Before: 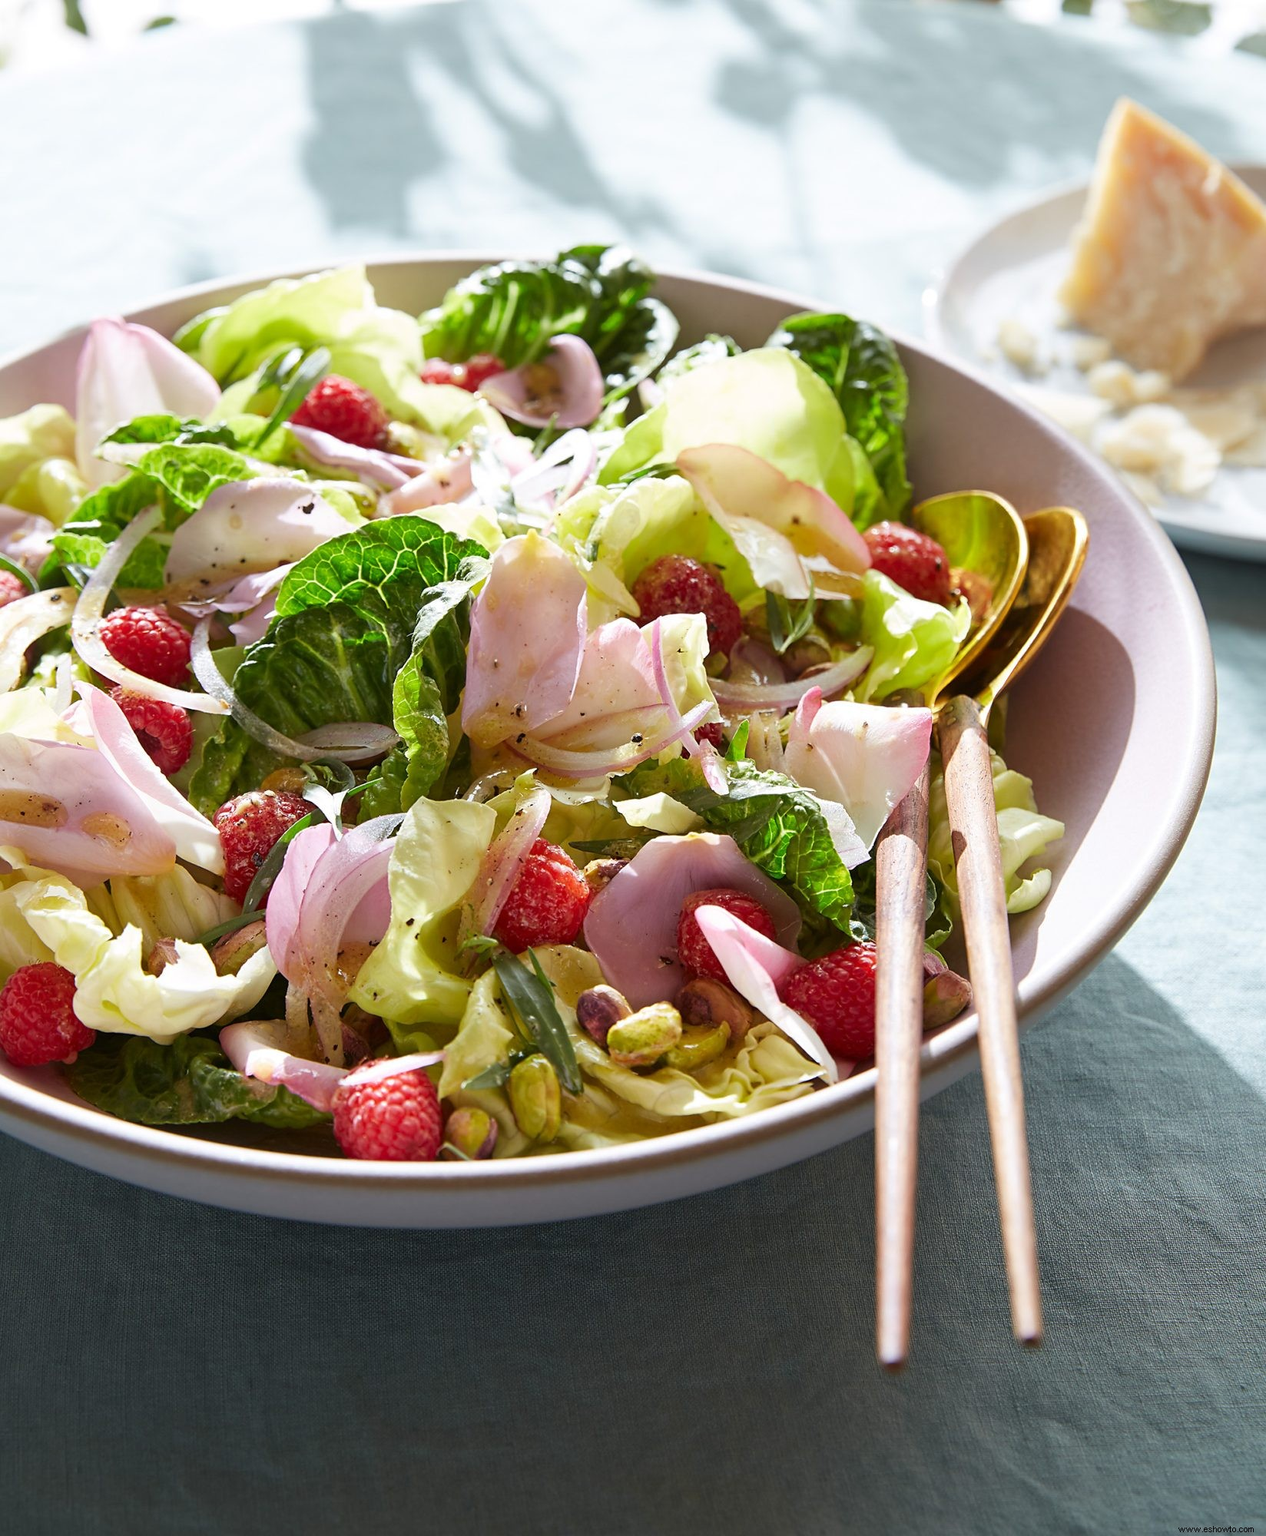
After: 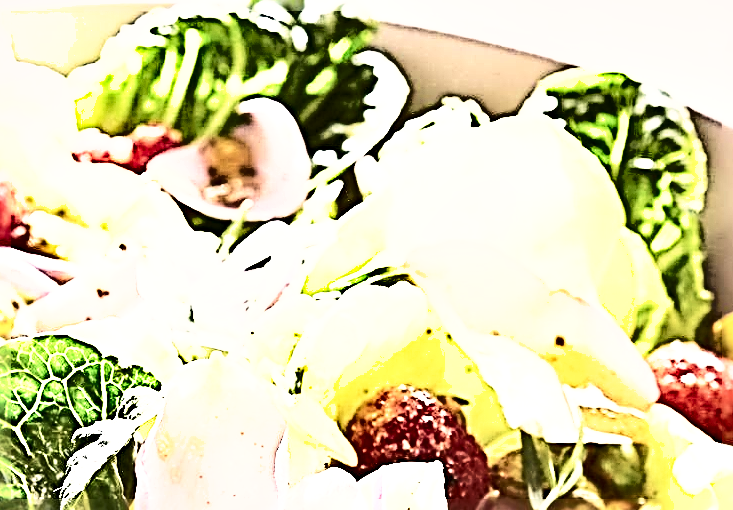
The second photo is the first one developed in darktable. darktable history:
crop: left 28.911%, top 16.859%, right 26.587%, bottom 57.602%
sharpen: radius 4.04, amount 1.986
shadows and highlights: white point adjustment 0.058, soften with gaussian
base curve: curves: ch0 [(0, 0) (0.688, 0.865) (1, 1)], preserve colors none
exposure: black level correction 0, exposure 1.749 EV, compensate highlight preservation false
contrast brightness saturation: contrast 0.279
color correction: highlights a* 5.58, highlights b* 5.26, saturation 0.645
